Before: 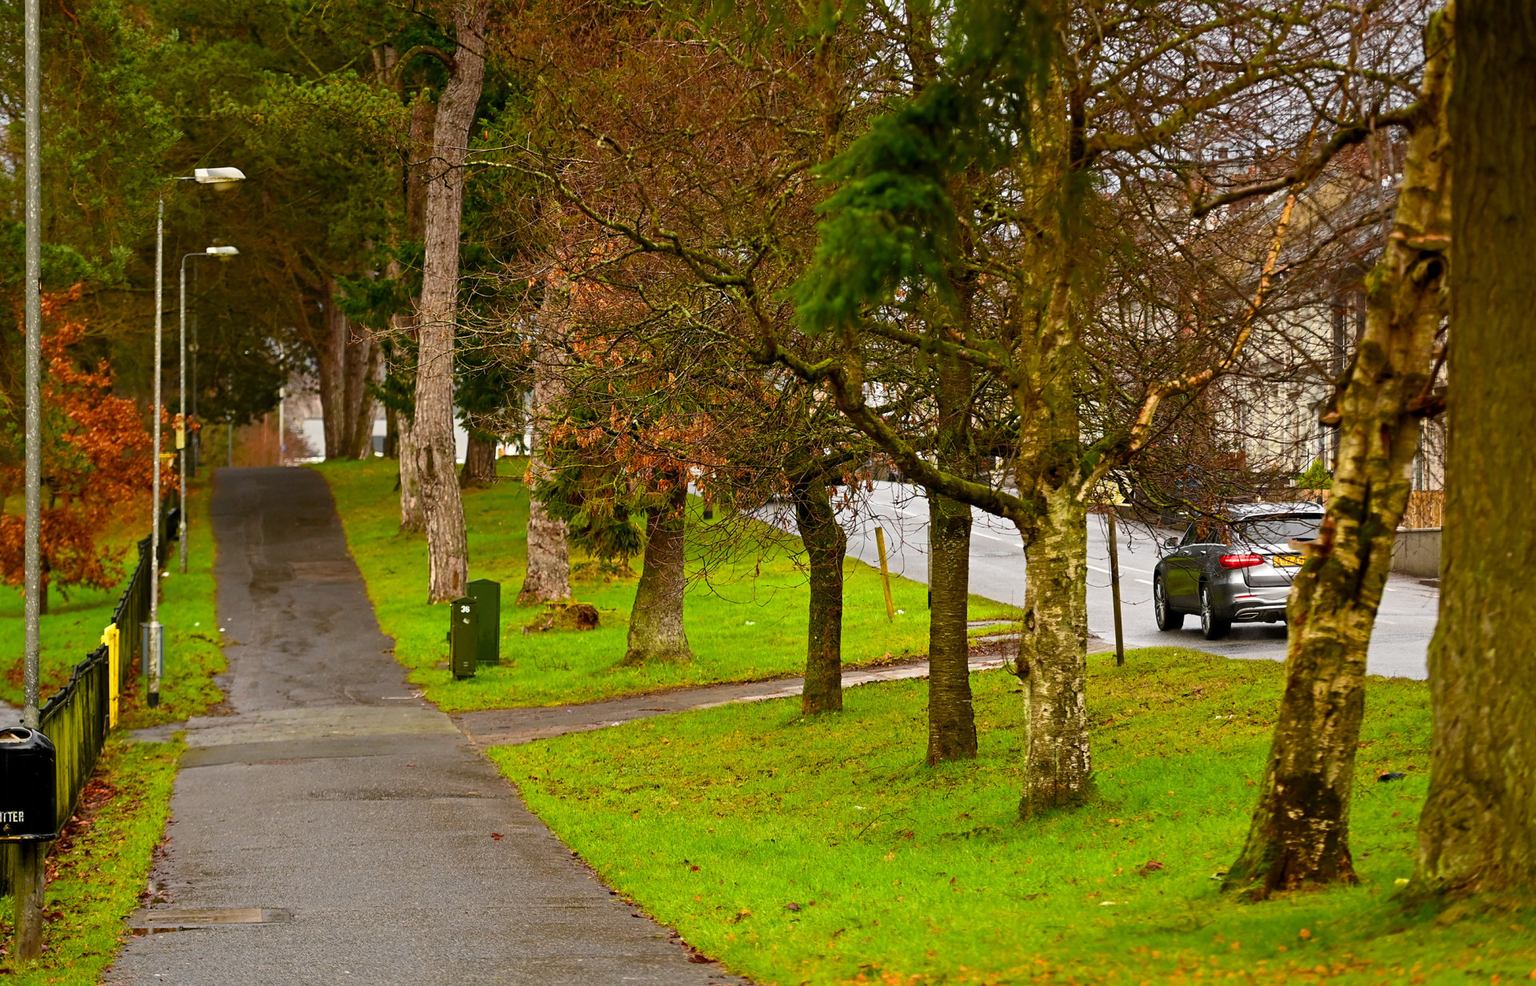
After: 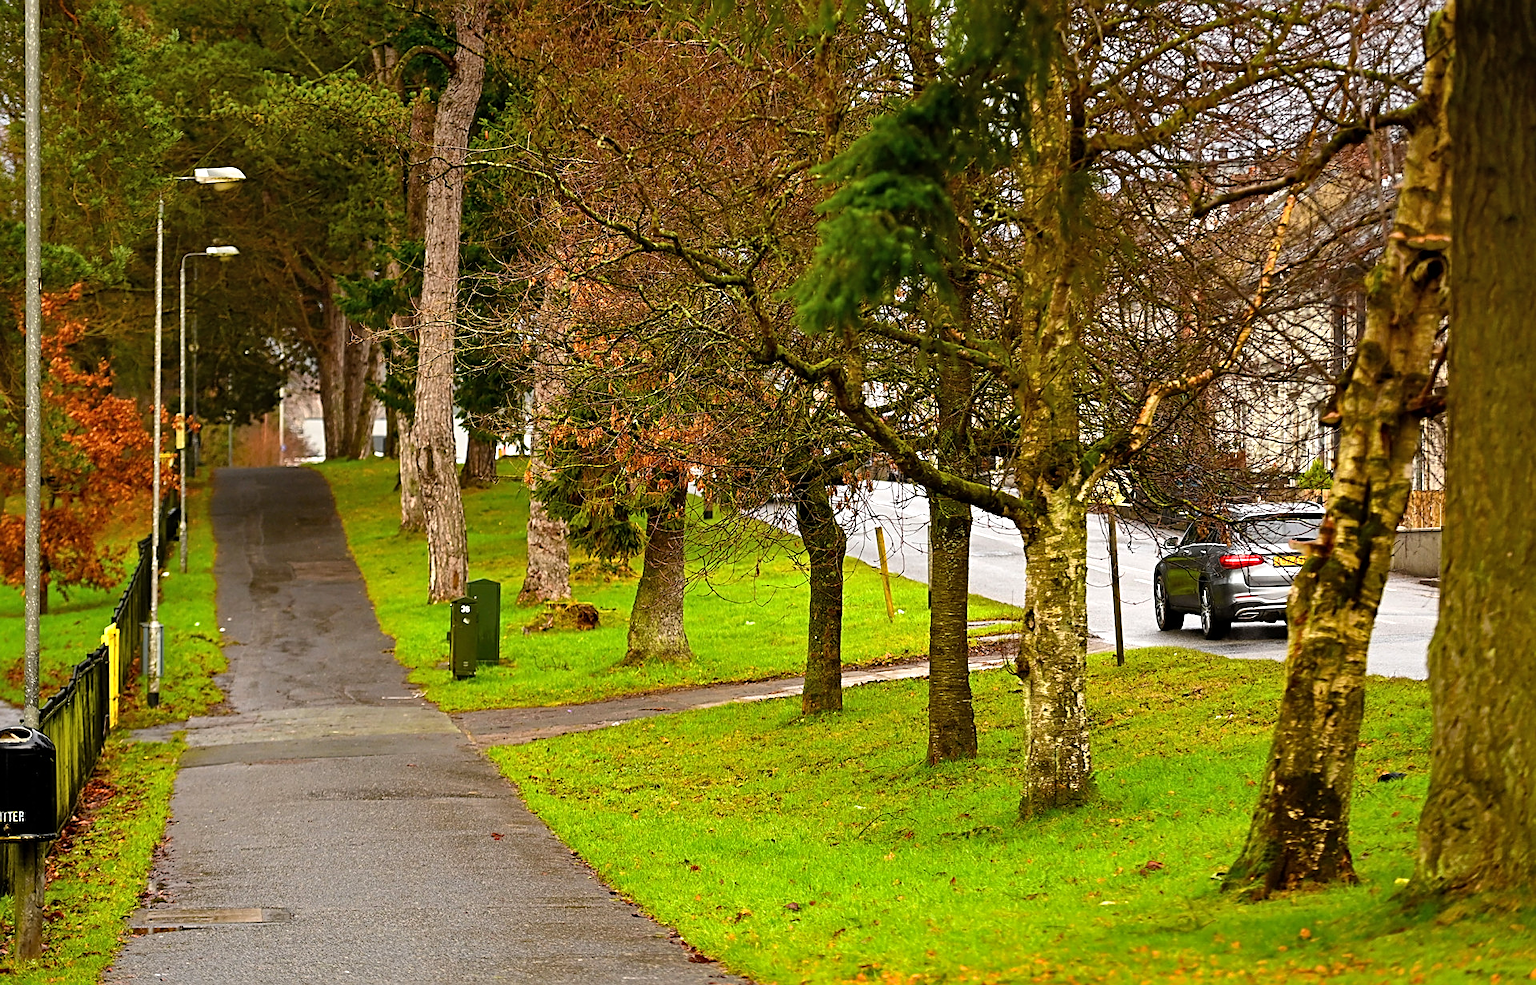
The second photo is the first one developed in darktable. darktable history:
shadows and highlights: shadows 37.78, highlights -27.53, soften with gaussian
tone equalizer: -8 EV -0.384 EV, -7 EV -0.407 EV, -6 EV -0.373 EV, -5 EV -0.212 EV, -3 EV 0.189 EV, -2 EV 0.311 EV, -1 EV 0.405 EV, +0 EV 0.423 EV
sharpen: on, module defaults
